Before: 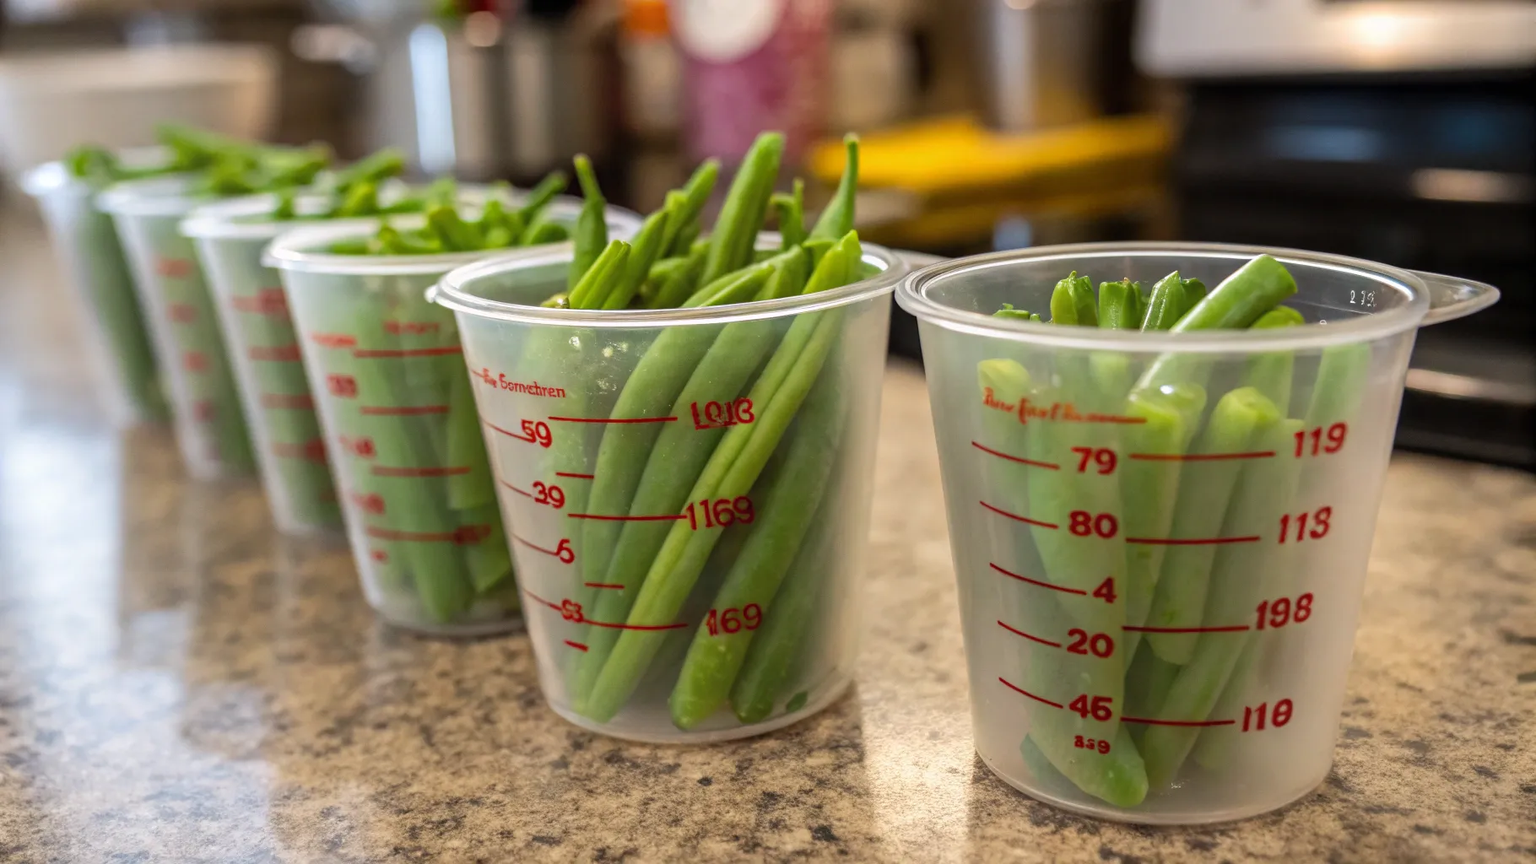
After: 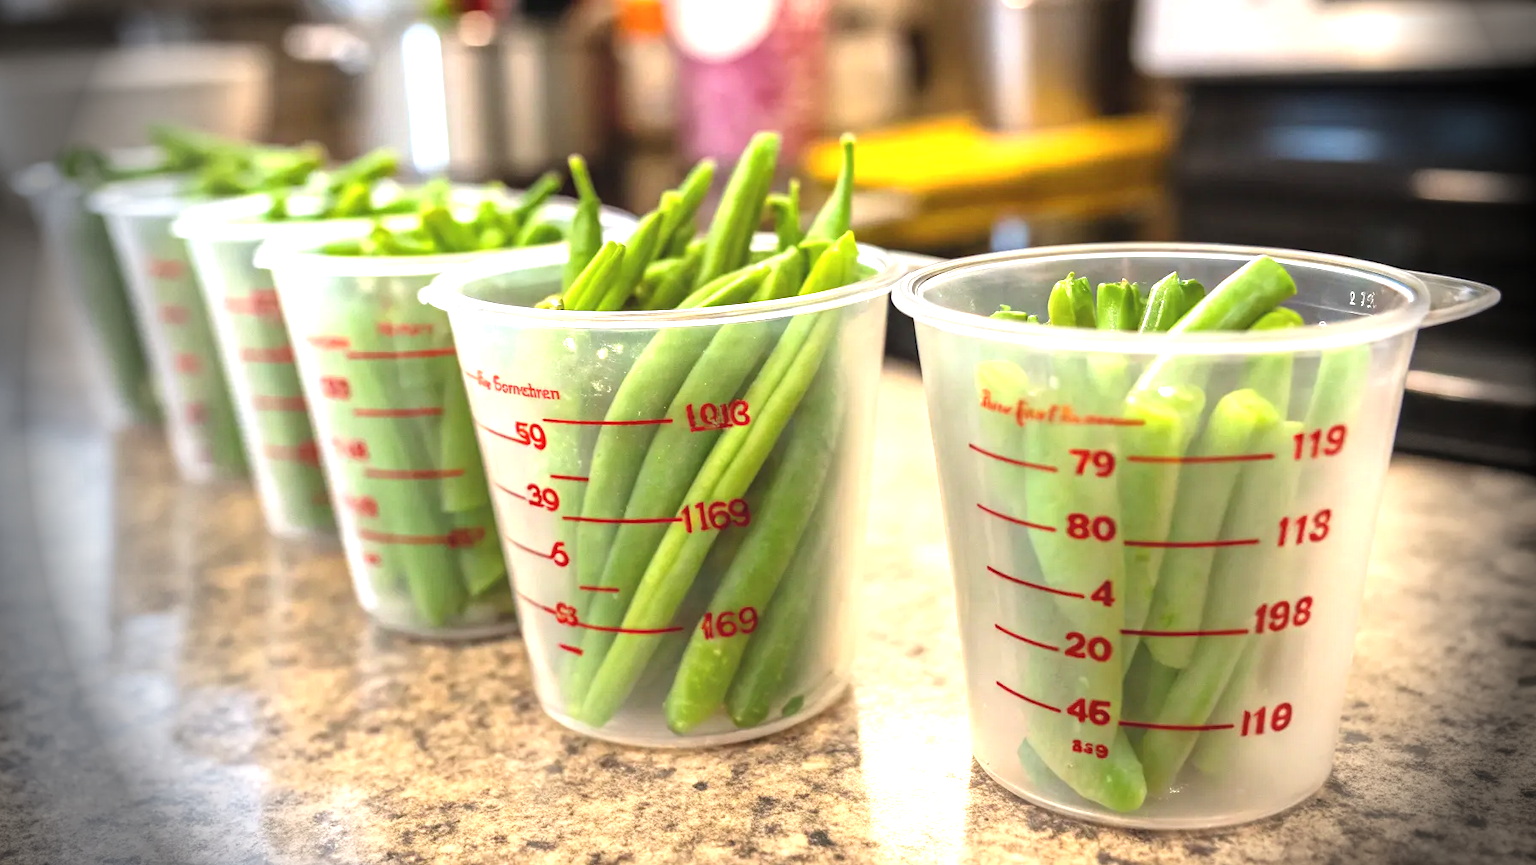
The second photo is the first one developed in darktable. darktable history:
exposure: black level correction -0.002, exposure 1.35 EV, compensate highlight preservation false
crop and rotate: left 0.614%, top 0.179%, bottom 0.309%
vignetting: fall-off start 76.42%, fall-off radius 27.36%, brightness -0.872, center (0.037, -0.09), width/height ratio 0.971
